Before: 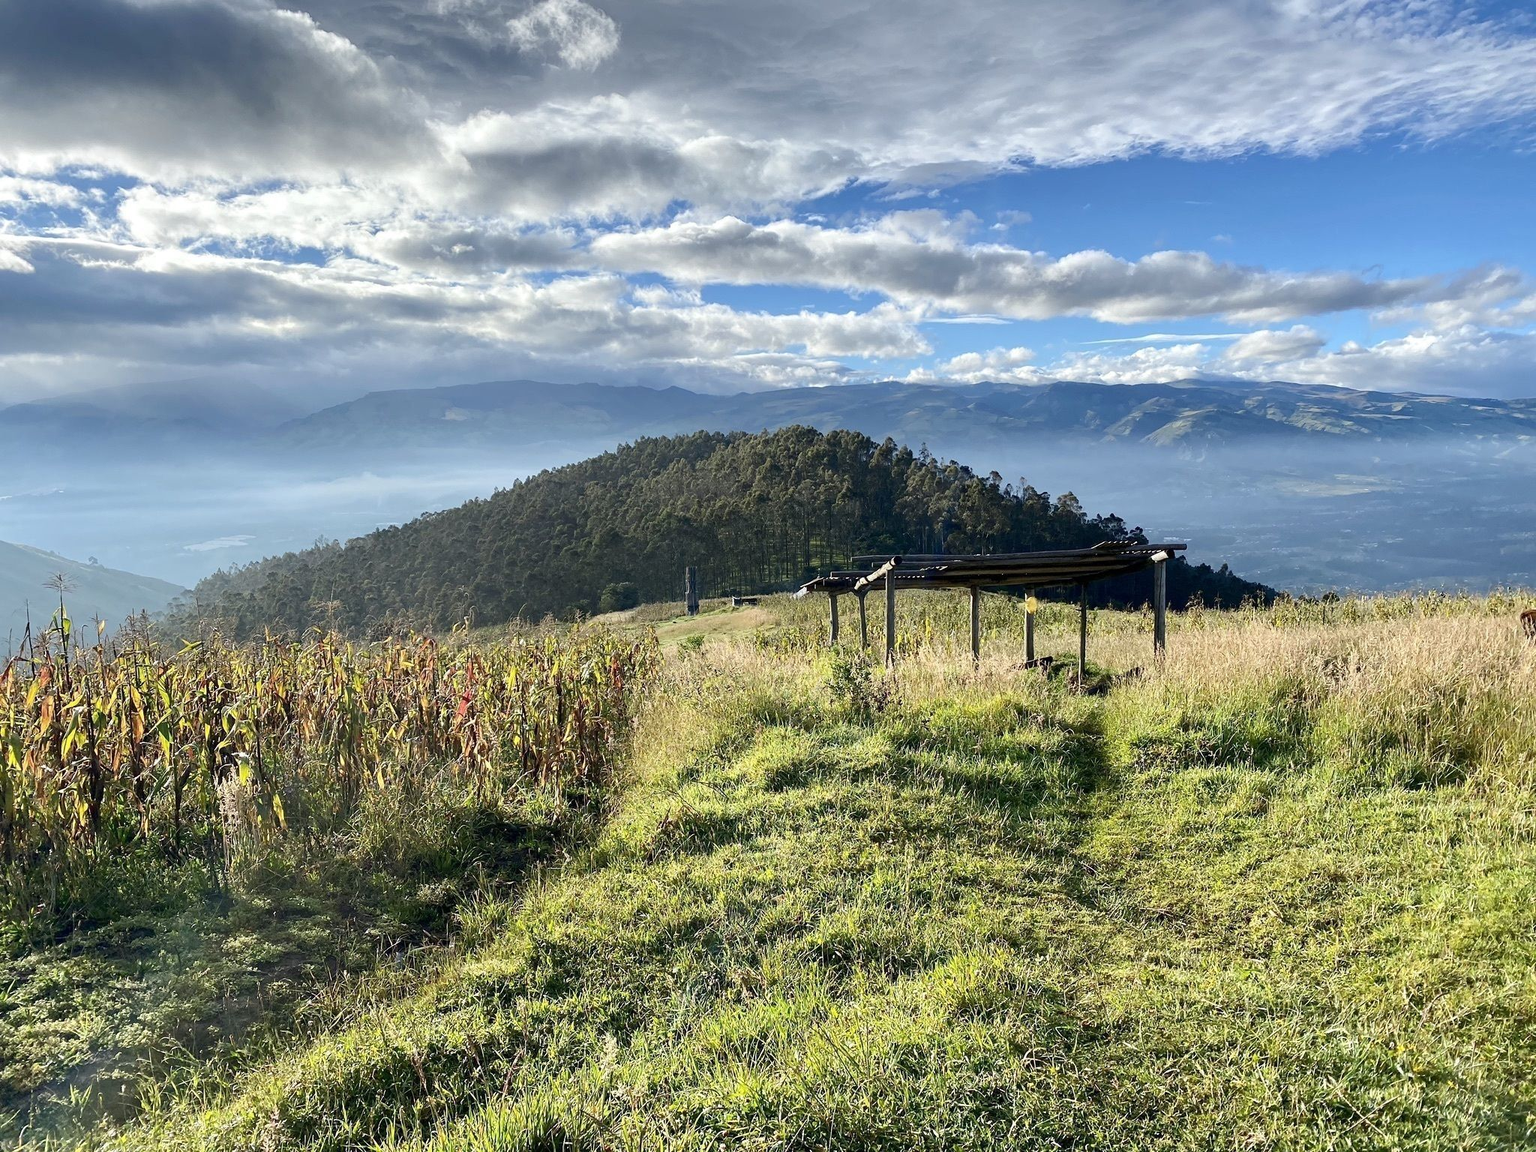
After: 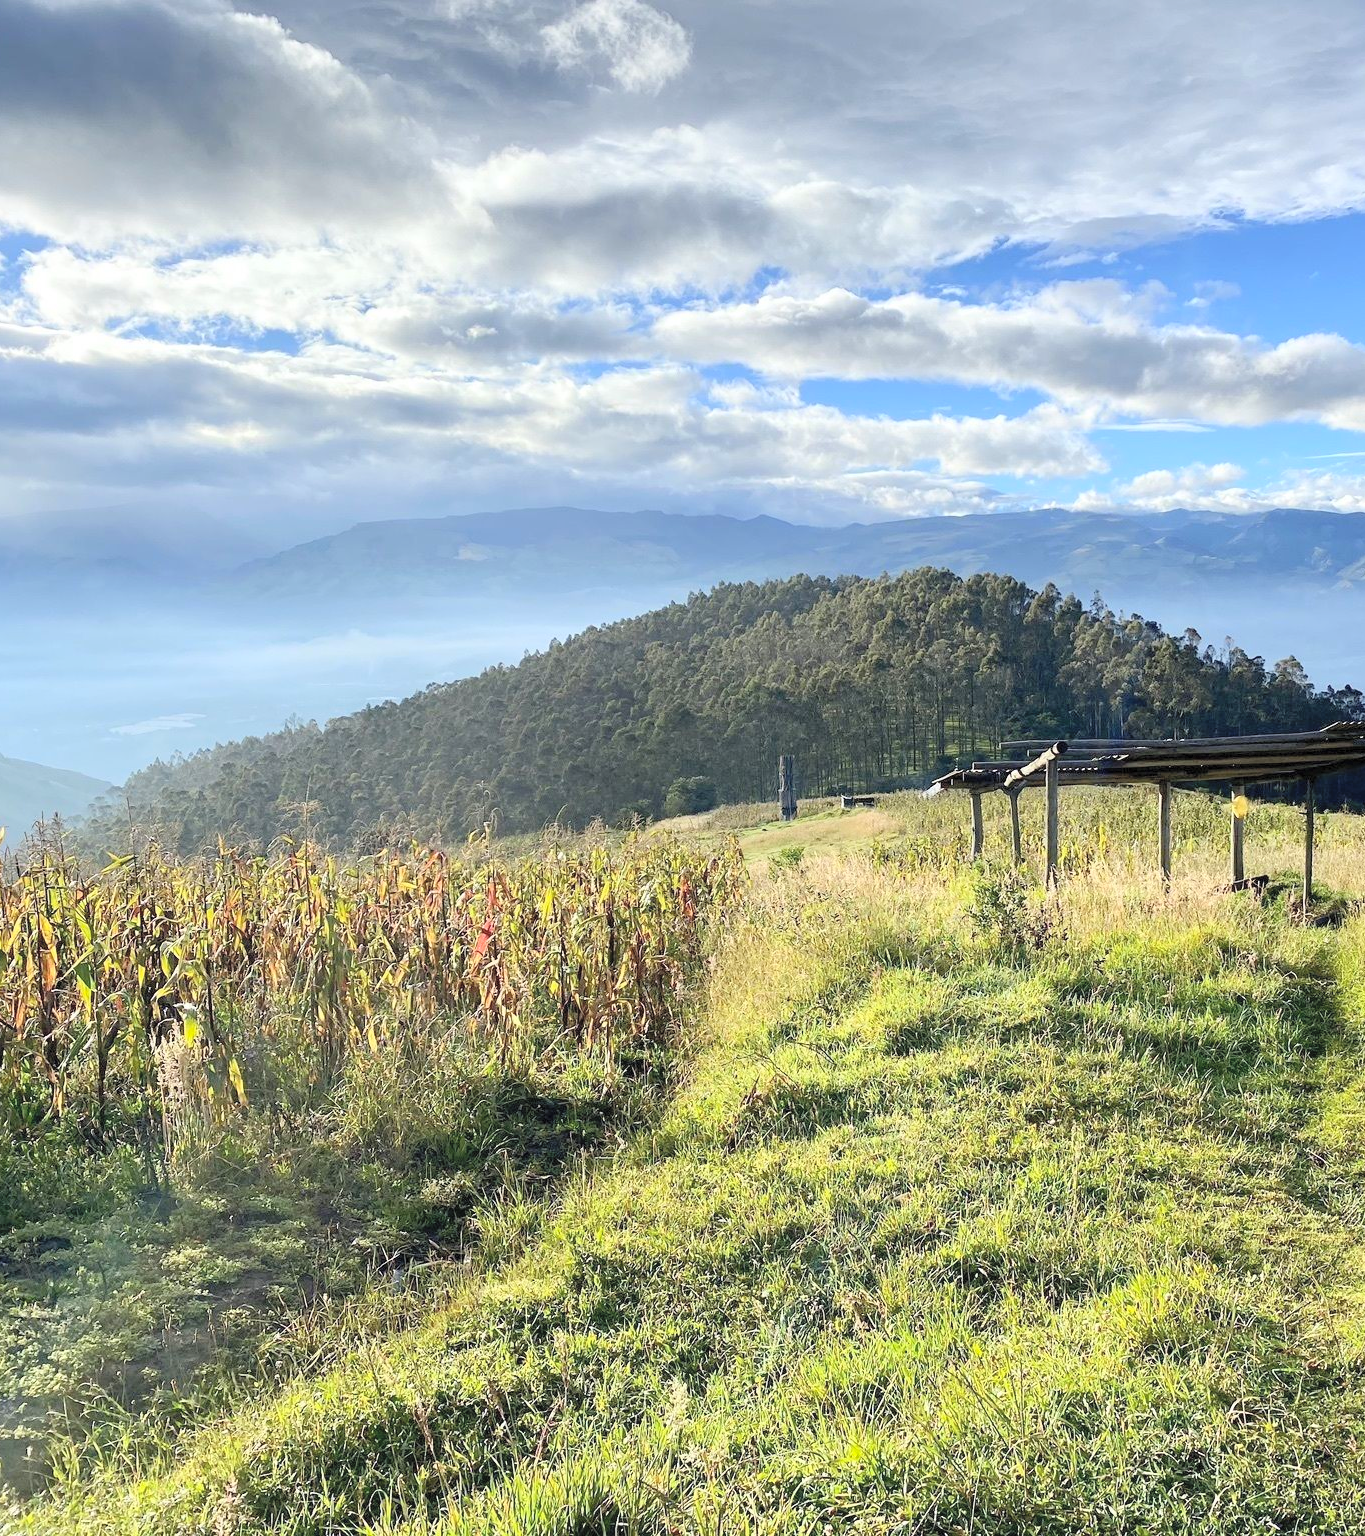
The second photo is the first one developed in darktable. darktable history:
crop and rotate: left 6.617%, right 26.717%
vibrance: vibrance 15%
contrast brightness saturation: contrast 0.1, brightness 0.3, saturation 0.14
